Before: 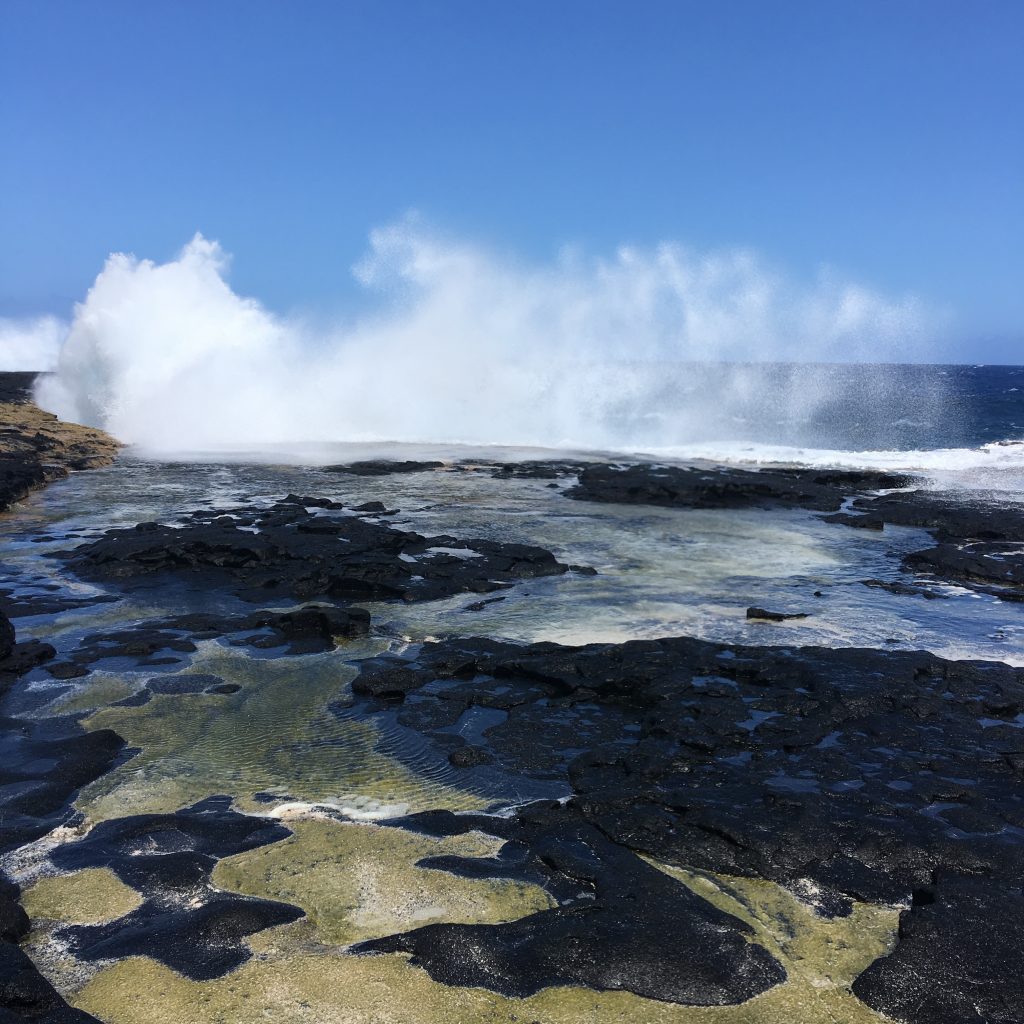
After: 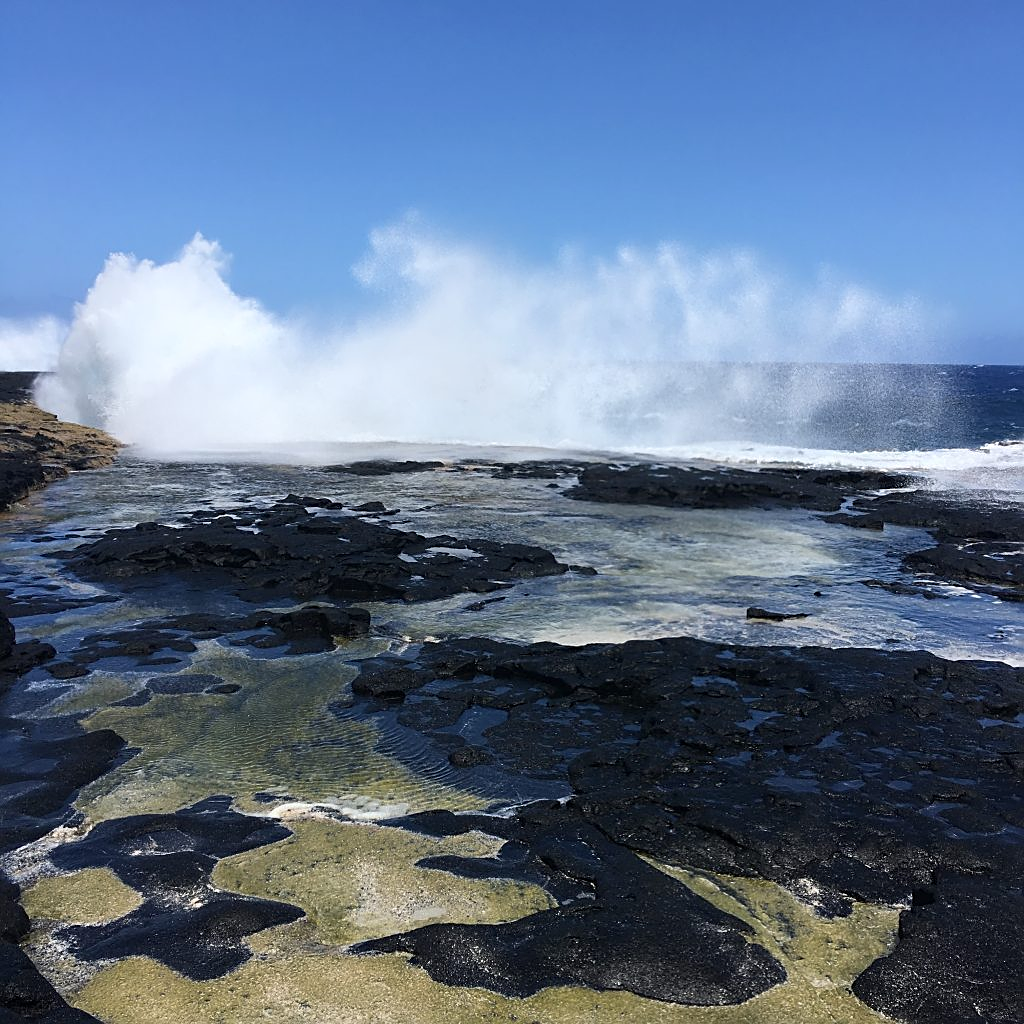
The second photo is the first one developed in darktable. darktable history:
sharpen: on, module defaults
shadows and highlights: radius 93.07, shadows -14.46, white point adjustment 0.23, highlights 31.48, compress 48.23%, highlights color adjustment 52.79%, soften with gaussian
